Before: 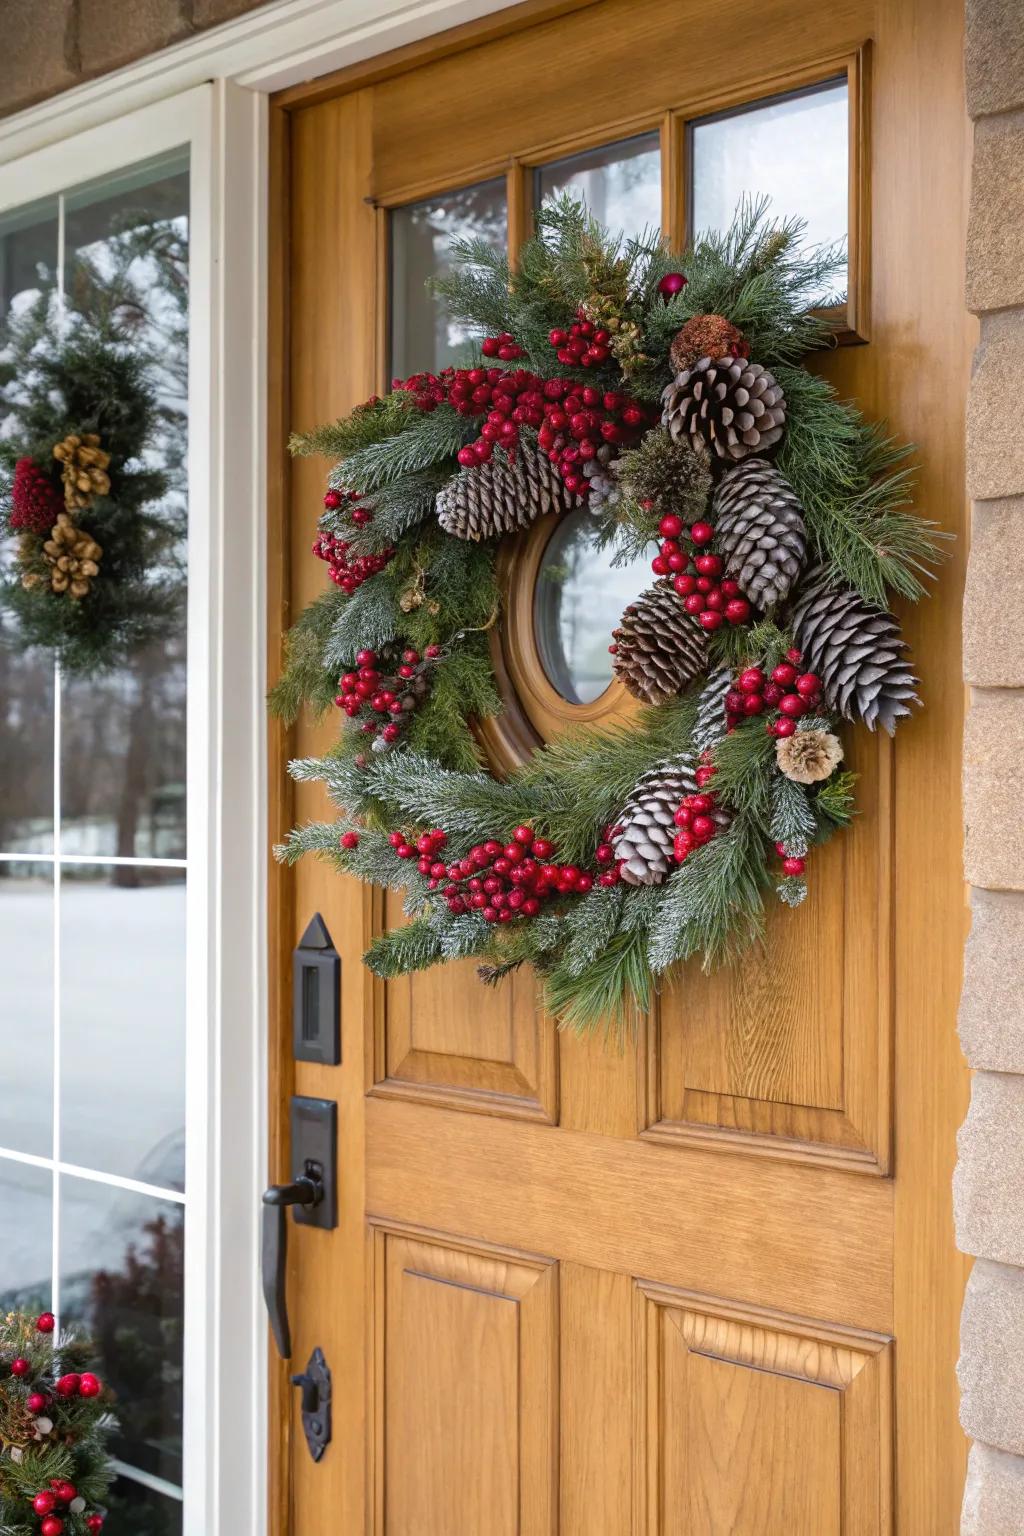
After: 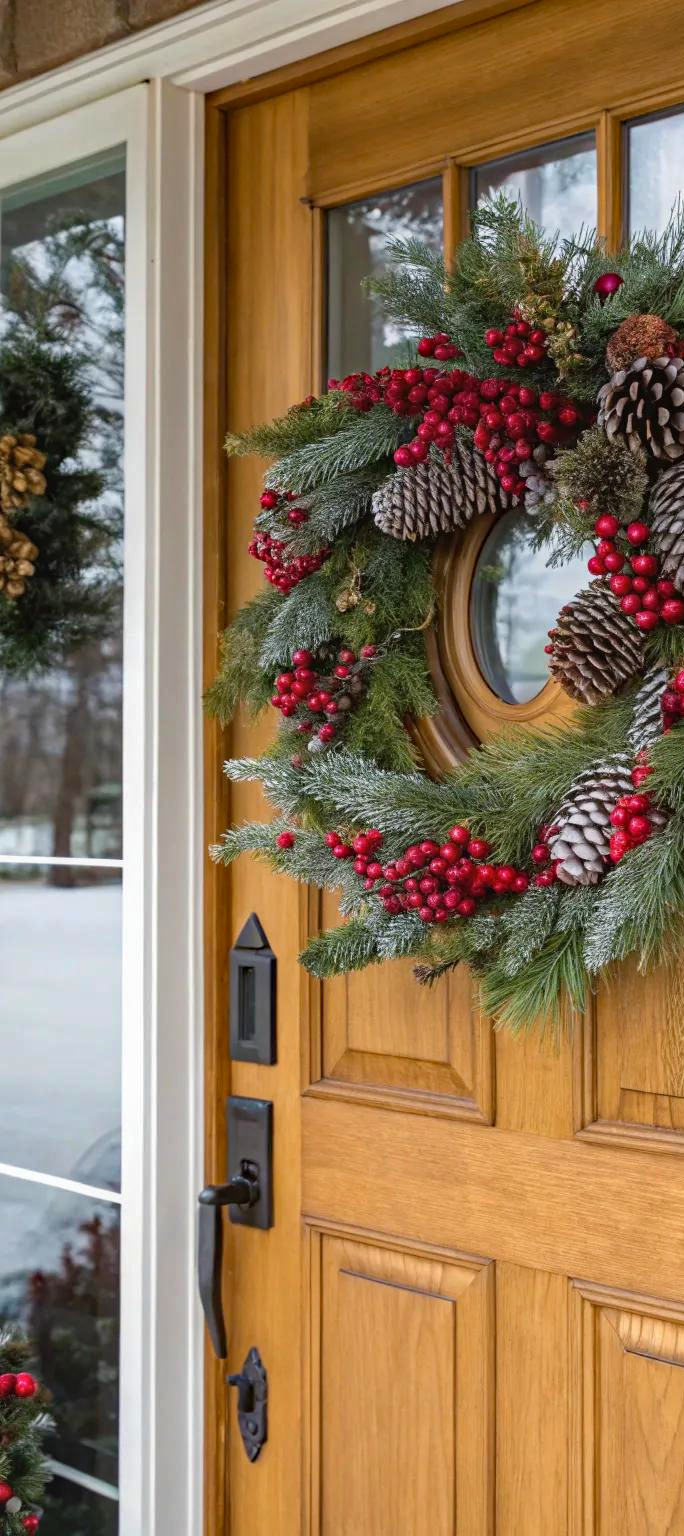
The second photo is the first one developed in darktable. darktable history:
haze removal: strength 0.287, distance 0.252, compatibility mode true, adaptive false
crop and rotate: left 6.253%, right 26.891%
local contrast: detail 109%
